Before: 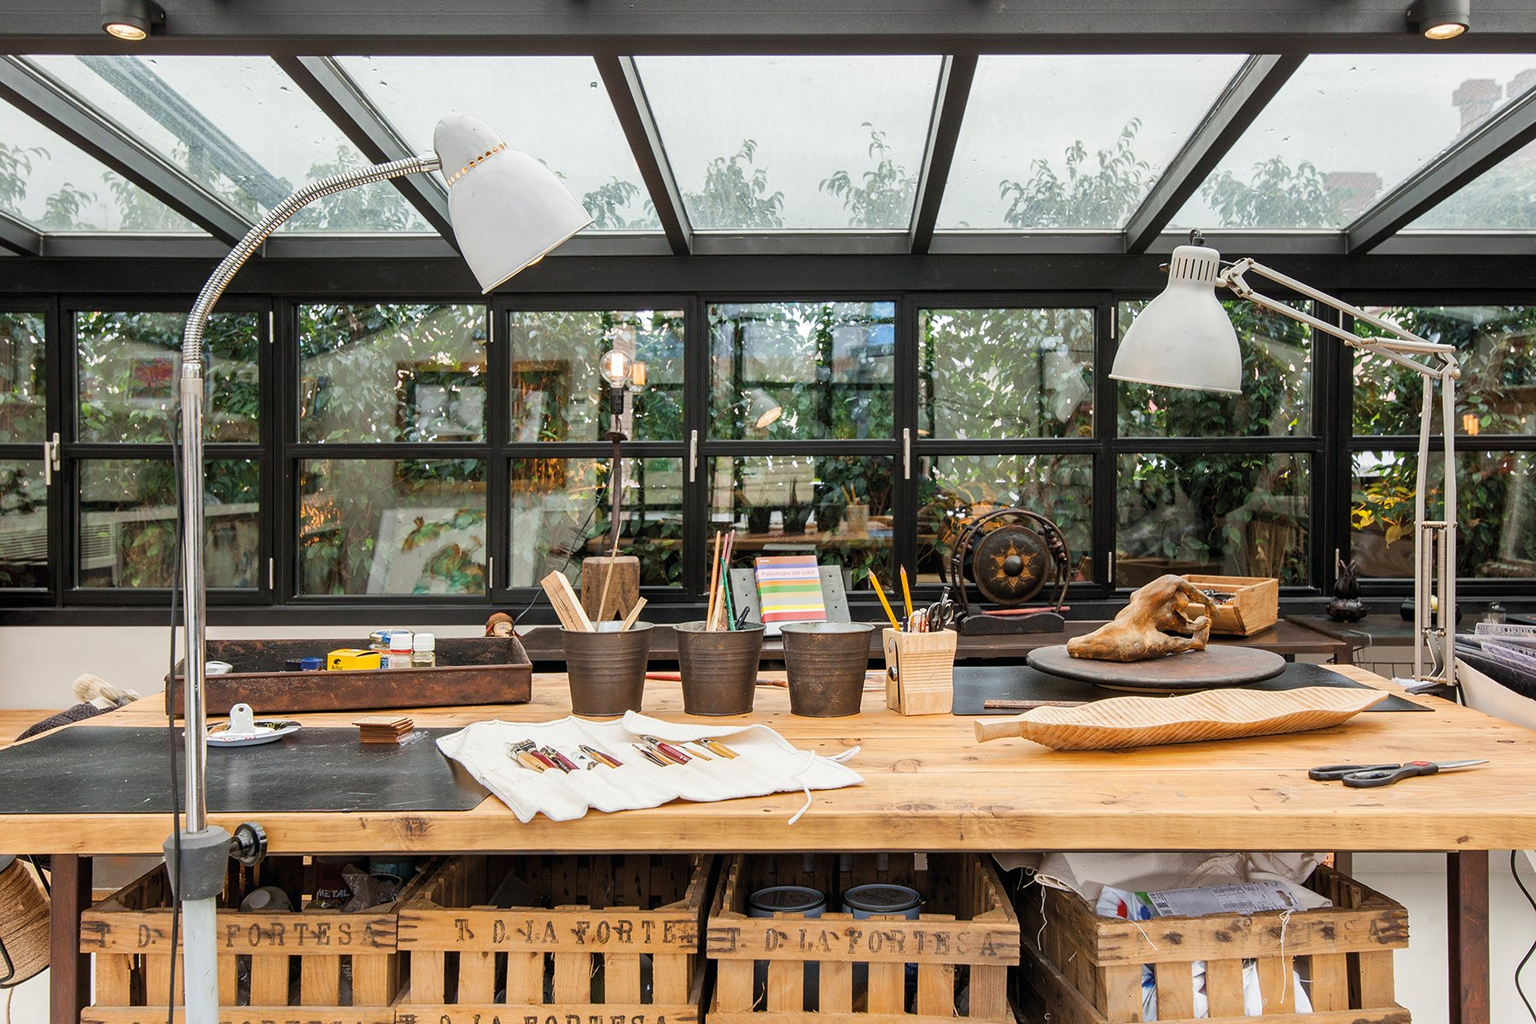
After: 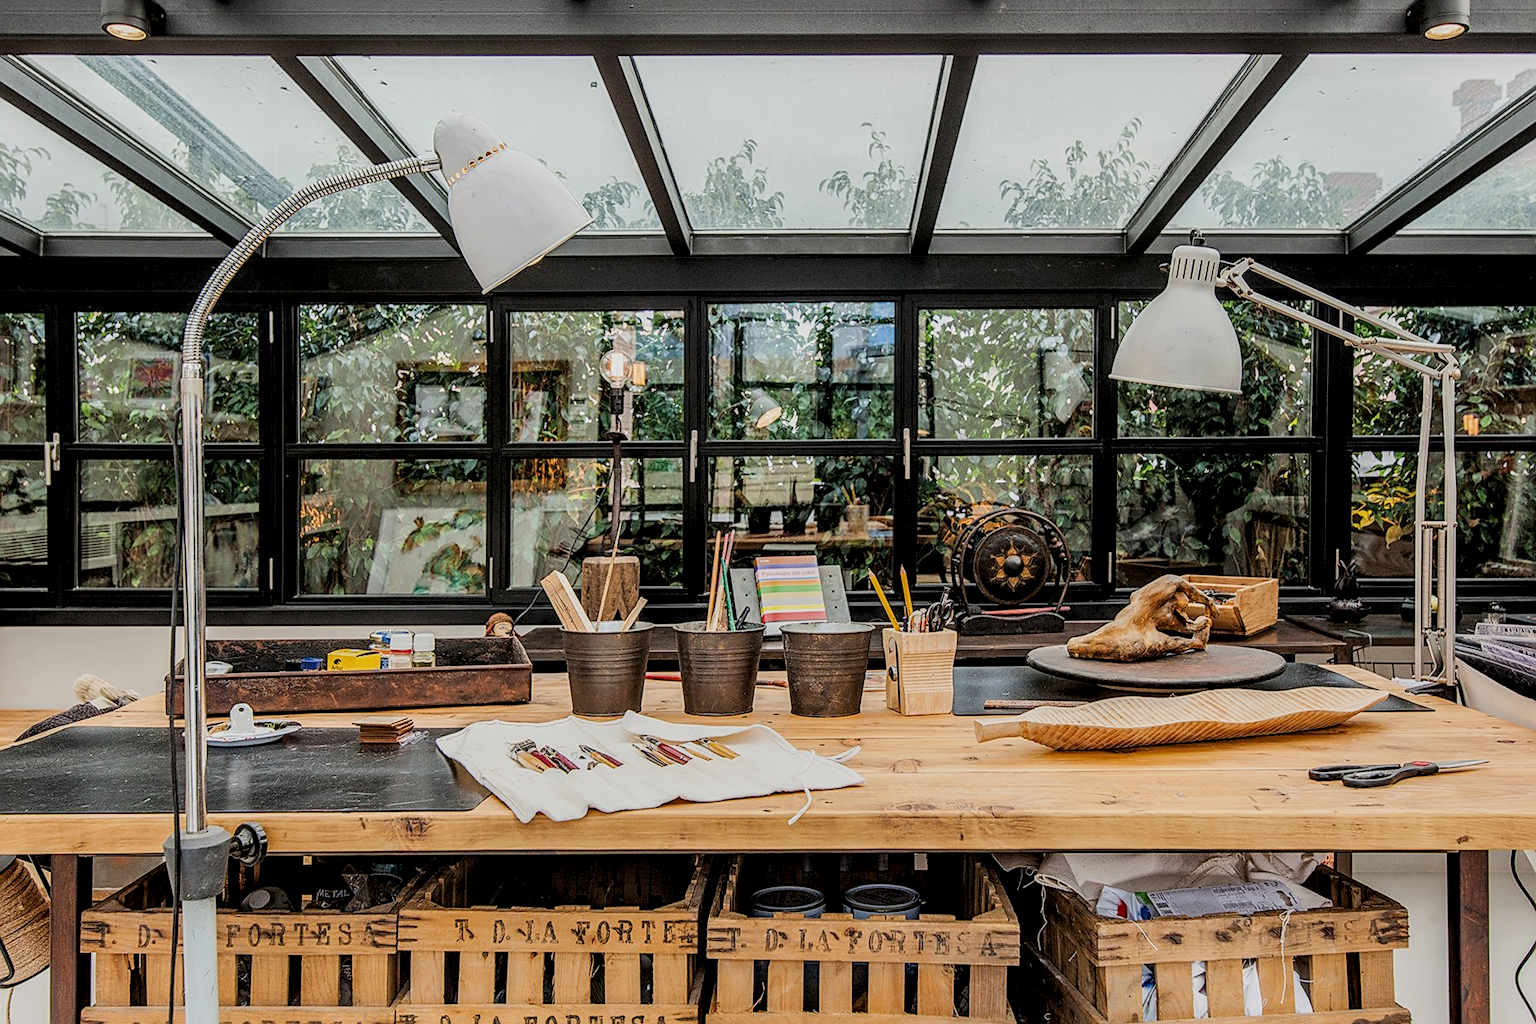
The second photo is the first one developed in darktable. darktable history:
local contrast: highlights 22%, detail 150%
filmic rgb: black relative exposure -7.27 EV, white relative exposure 5.05 EV, hardness 3.21, color science v6 (2022)
sharpen: on, module defaults
